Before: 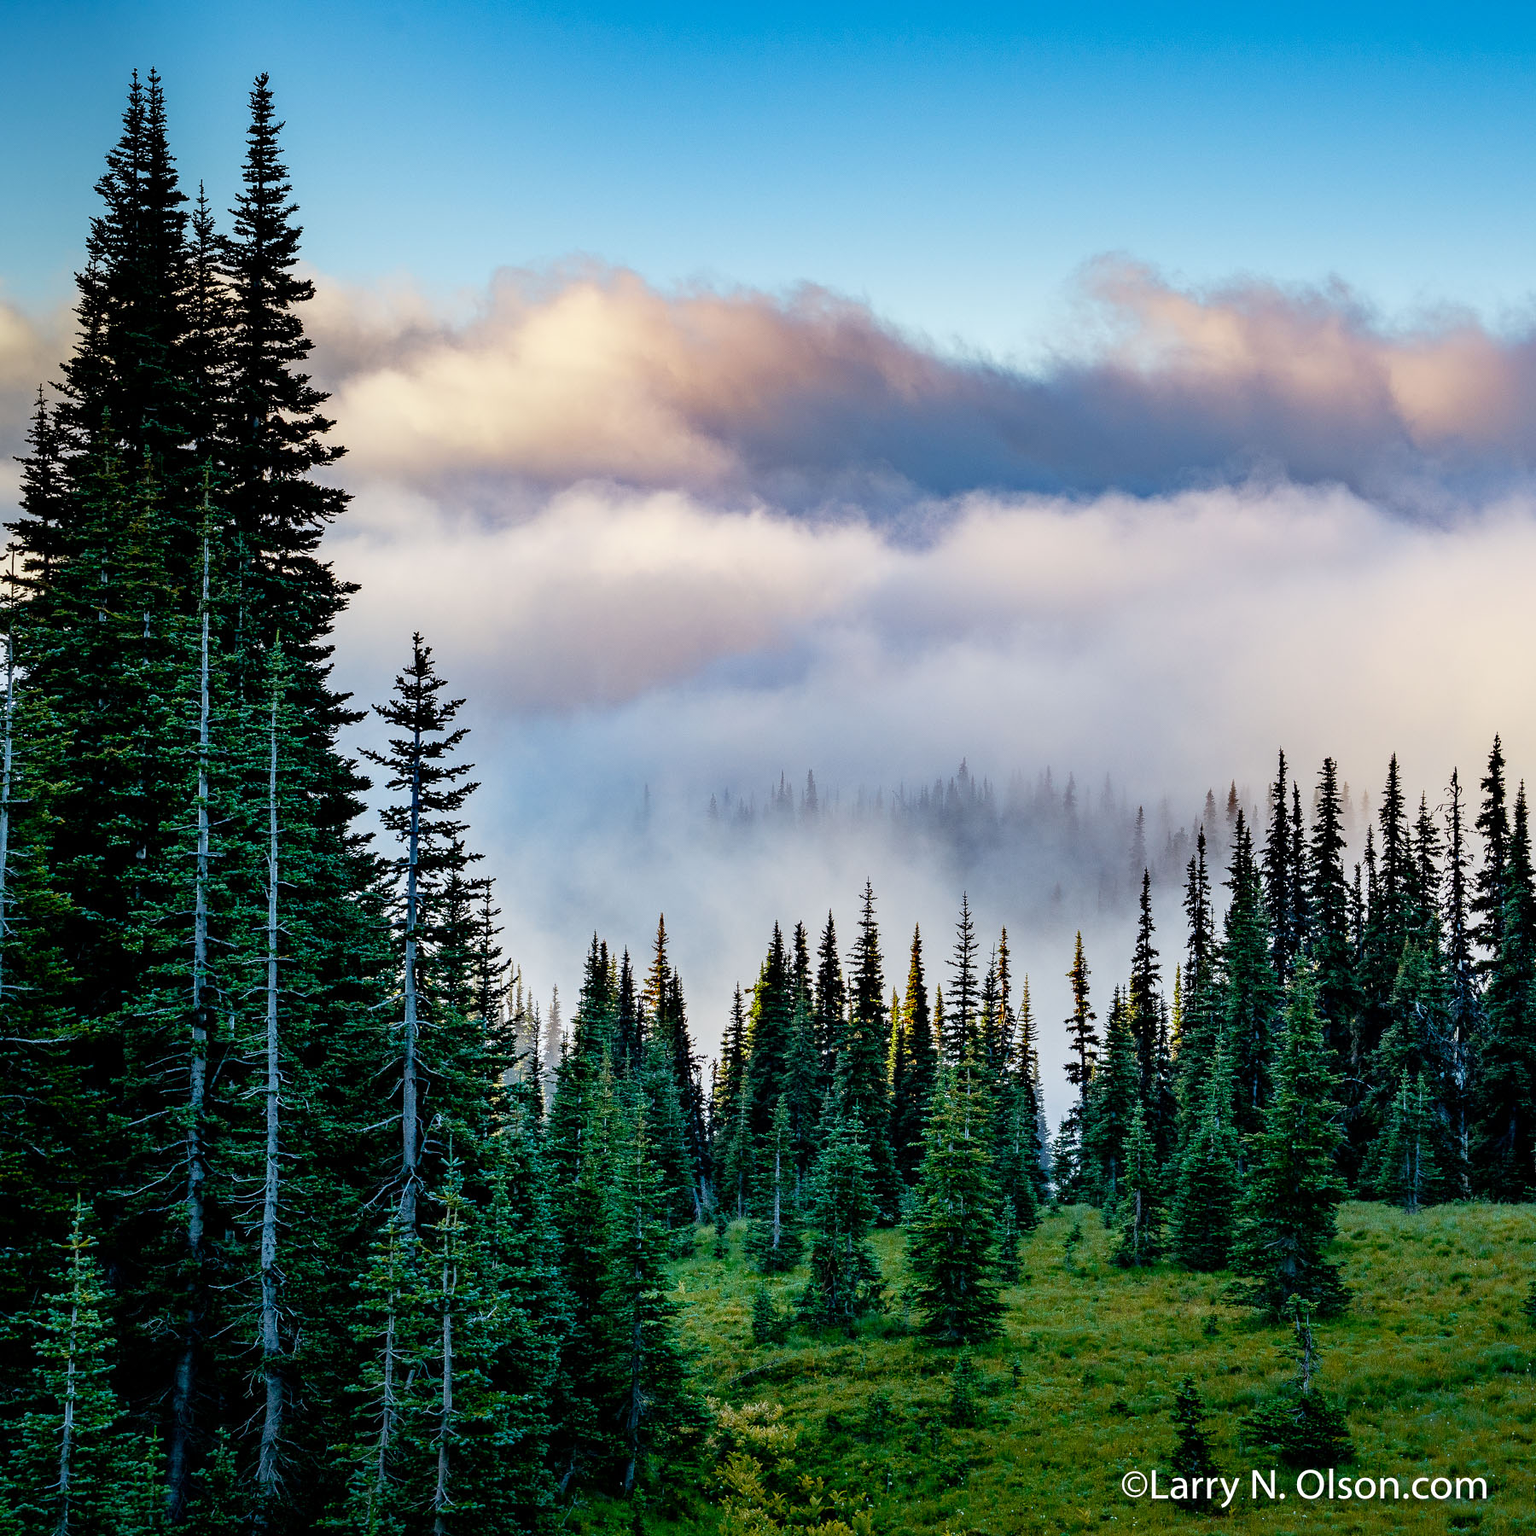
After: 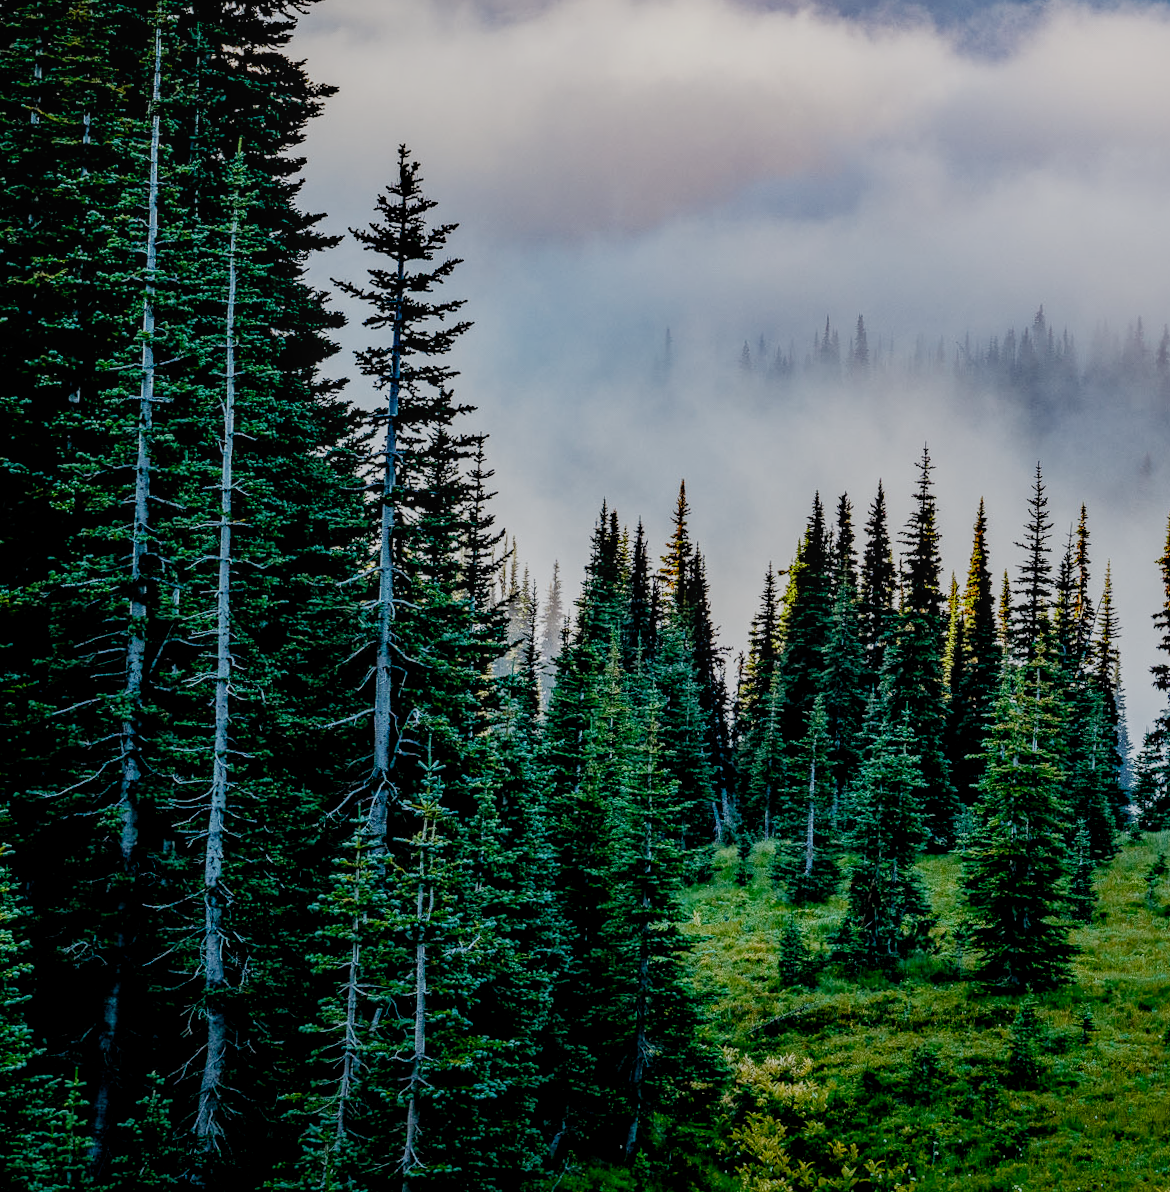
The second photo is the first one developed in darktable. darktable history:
filmic rgb: black relative exposure -7.65 EV, white relative exposure 4.56 EV, threshold 5.95 EV, hardness 3.61, add noise in highlights 0.002, preserve chrominance no, color science v3 (2019), use custom middle-gray values true, contrast in highlights soft, enable highlight reconstruction true
crop and rotate: angle -1.22°, left 4.005%, top 32.348%, right 29.575%
local contrast: on, module defaults
